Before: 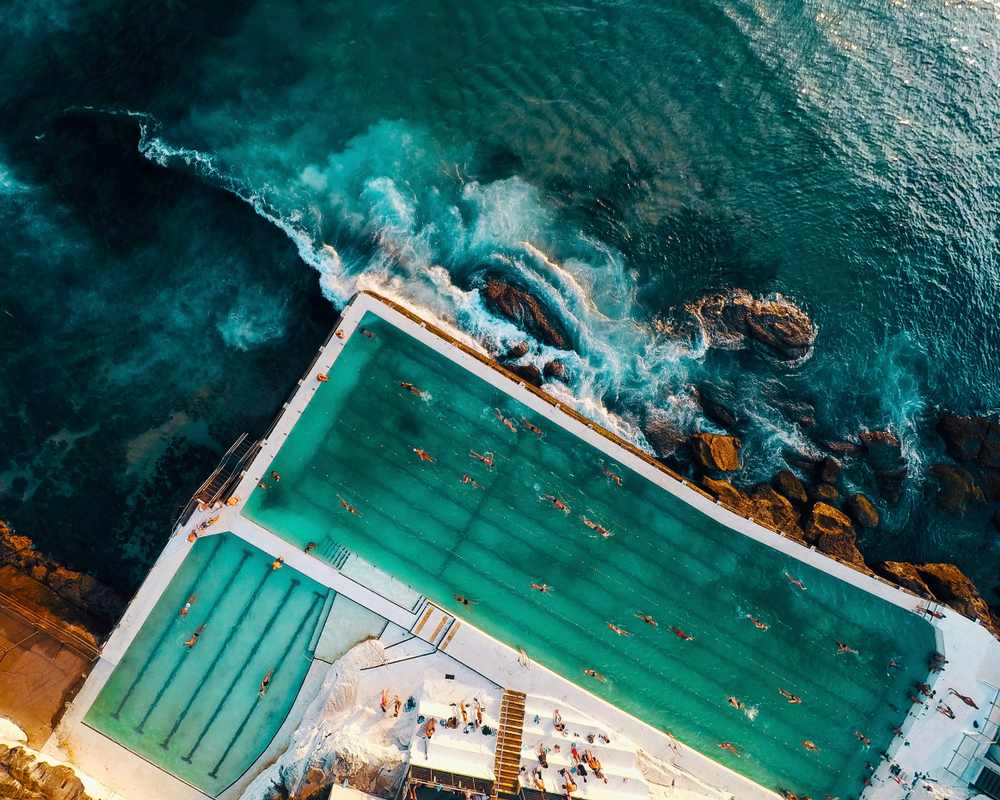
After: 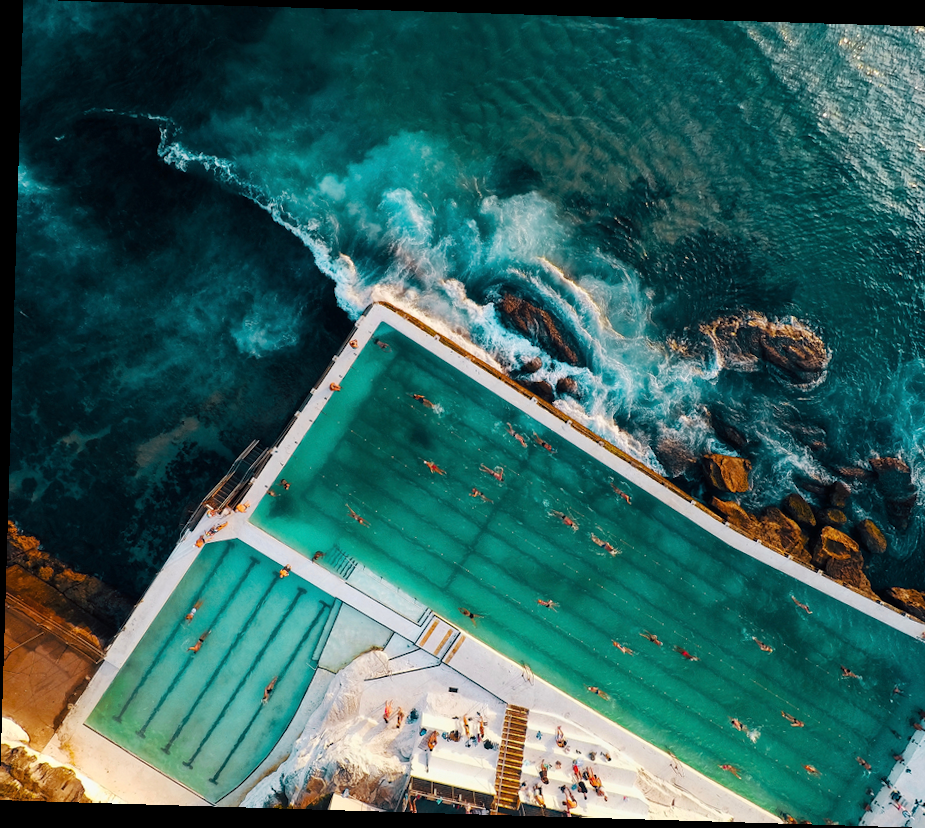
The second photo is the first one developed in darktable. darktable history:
tone equalizer: on, module defaults
crop: right 9.509%, bottom 0.031%
rotate and perspective: rotation 1.72°, automatic cropping off
